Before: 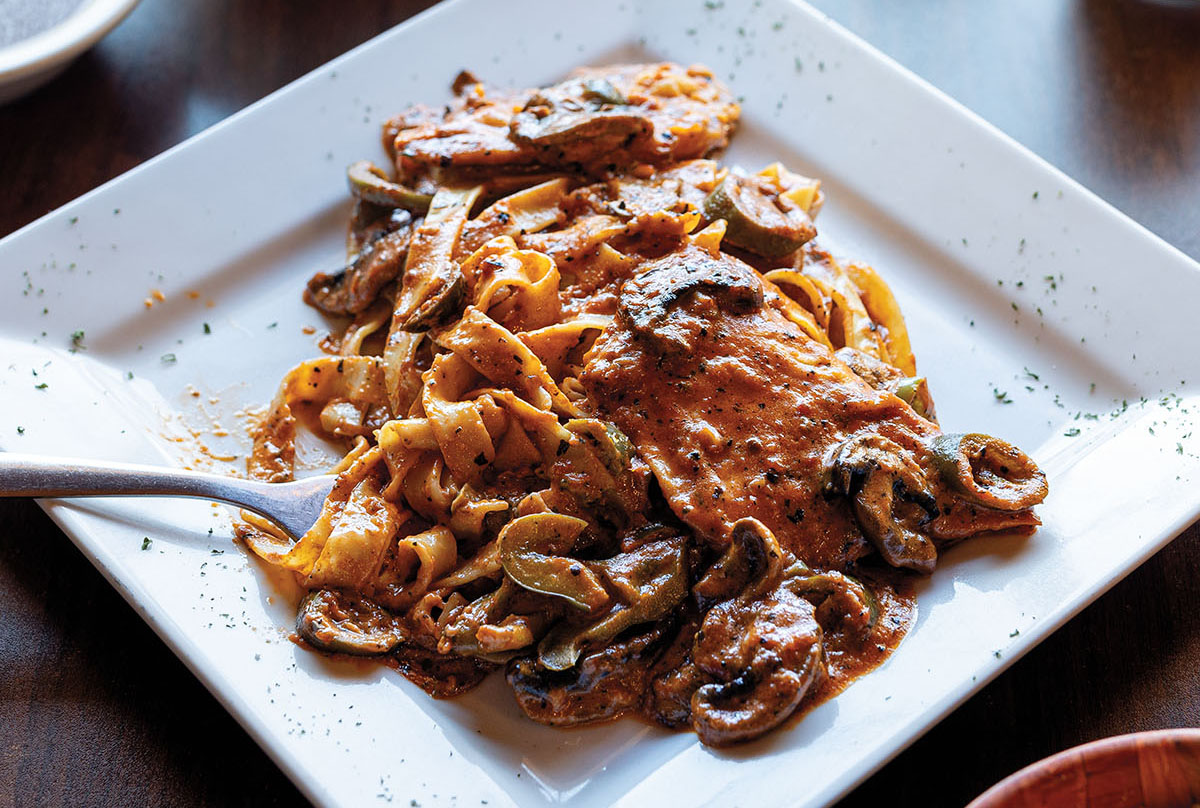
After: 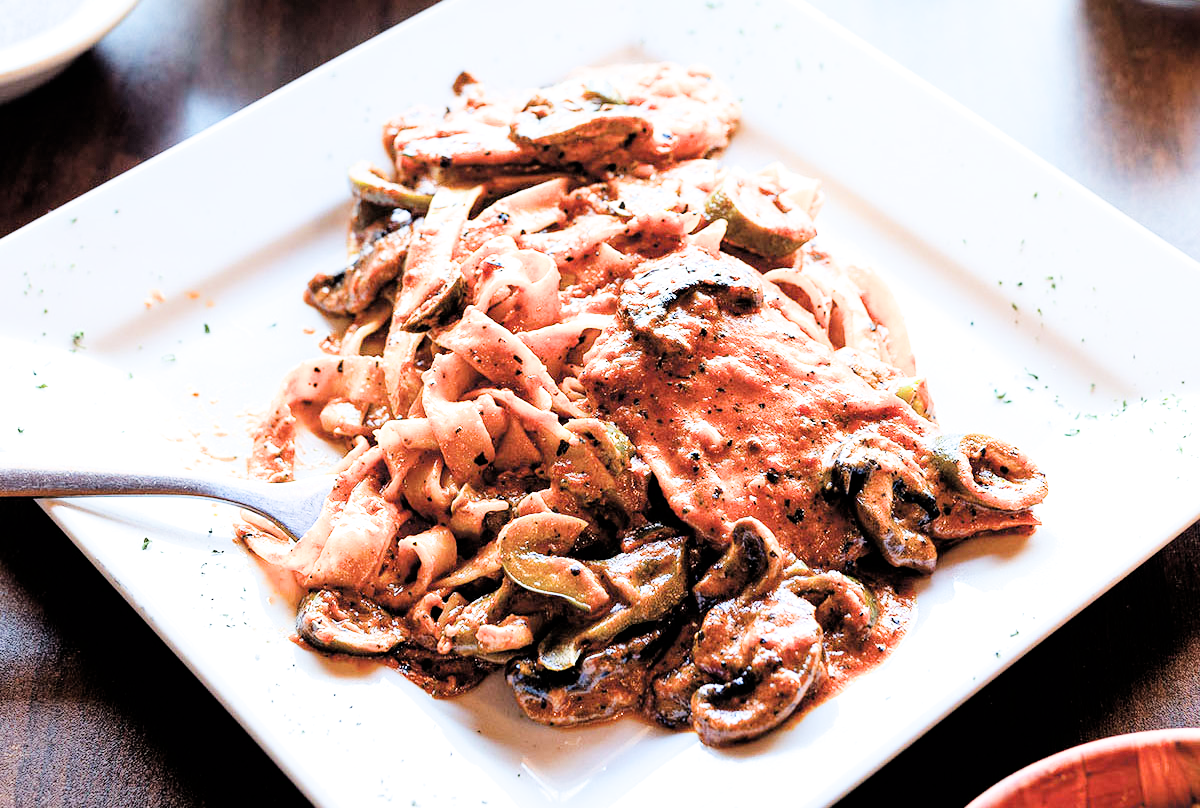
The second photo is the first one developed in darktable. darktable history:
filmic rgb: black relative exposure -5 EV, hardness 2.88, contrast 1.3, highlights saturation mix -30%
exposure: black level correction 0, exposure 1.9 EV, compensate highlight preservation false
